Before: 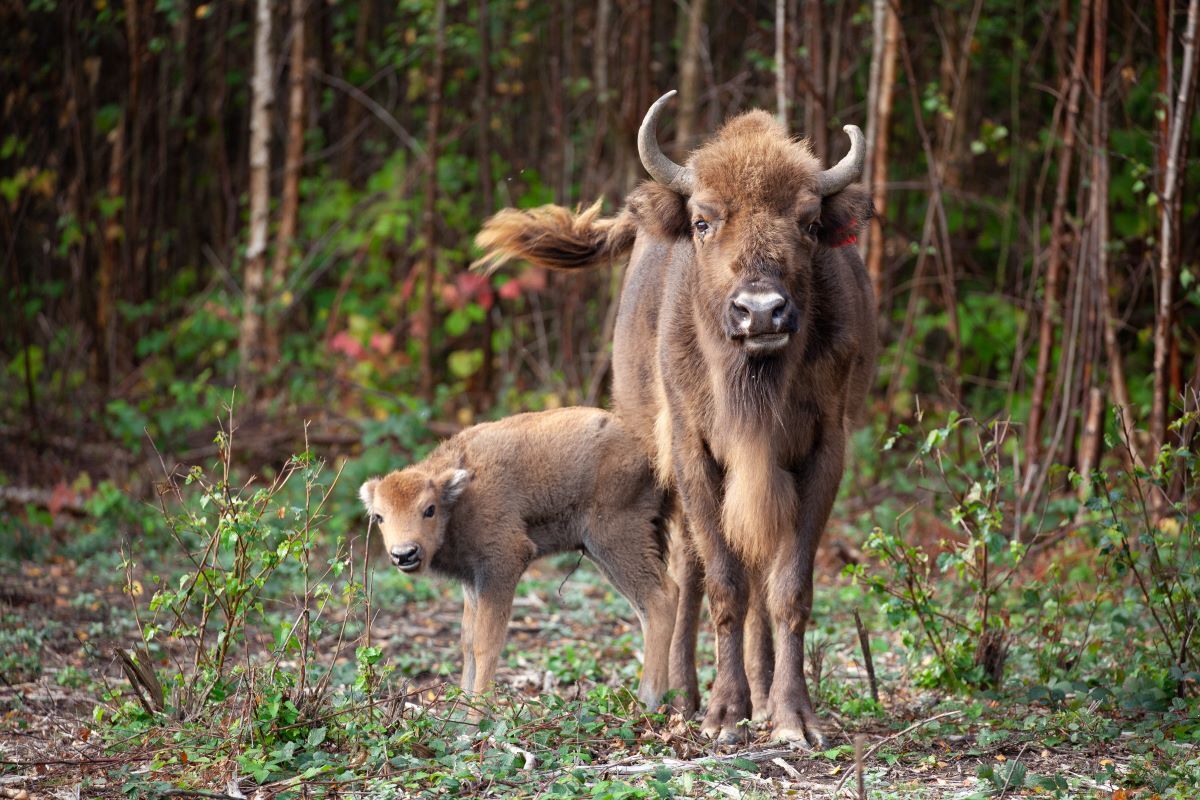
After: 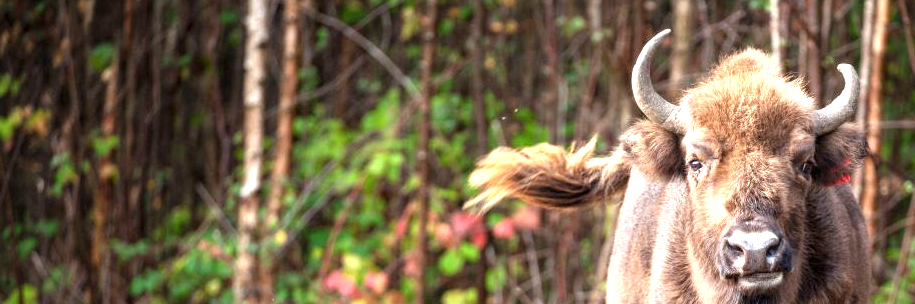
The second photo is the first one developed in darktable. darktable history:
crop: left 0.579%, top 7.627%, right 23.167%, bottom 54.275%
exposure: black level correction 0, exposure 1.2 EV, compensate exposure bias true, compensate highlight preservation false
local contrast: on, module defaults
